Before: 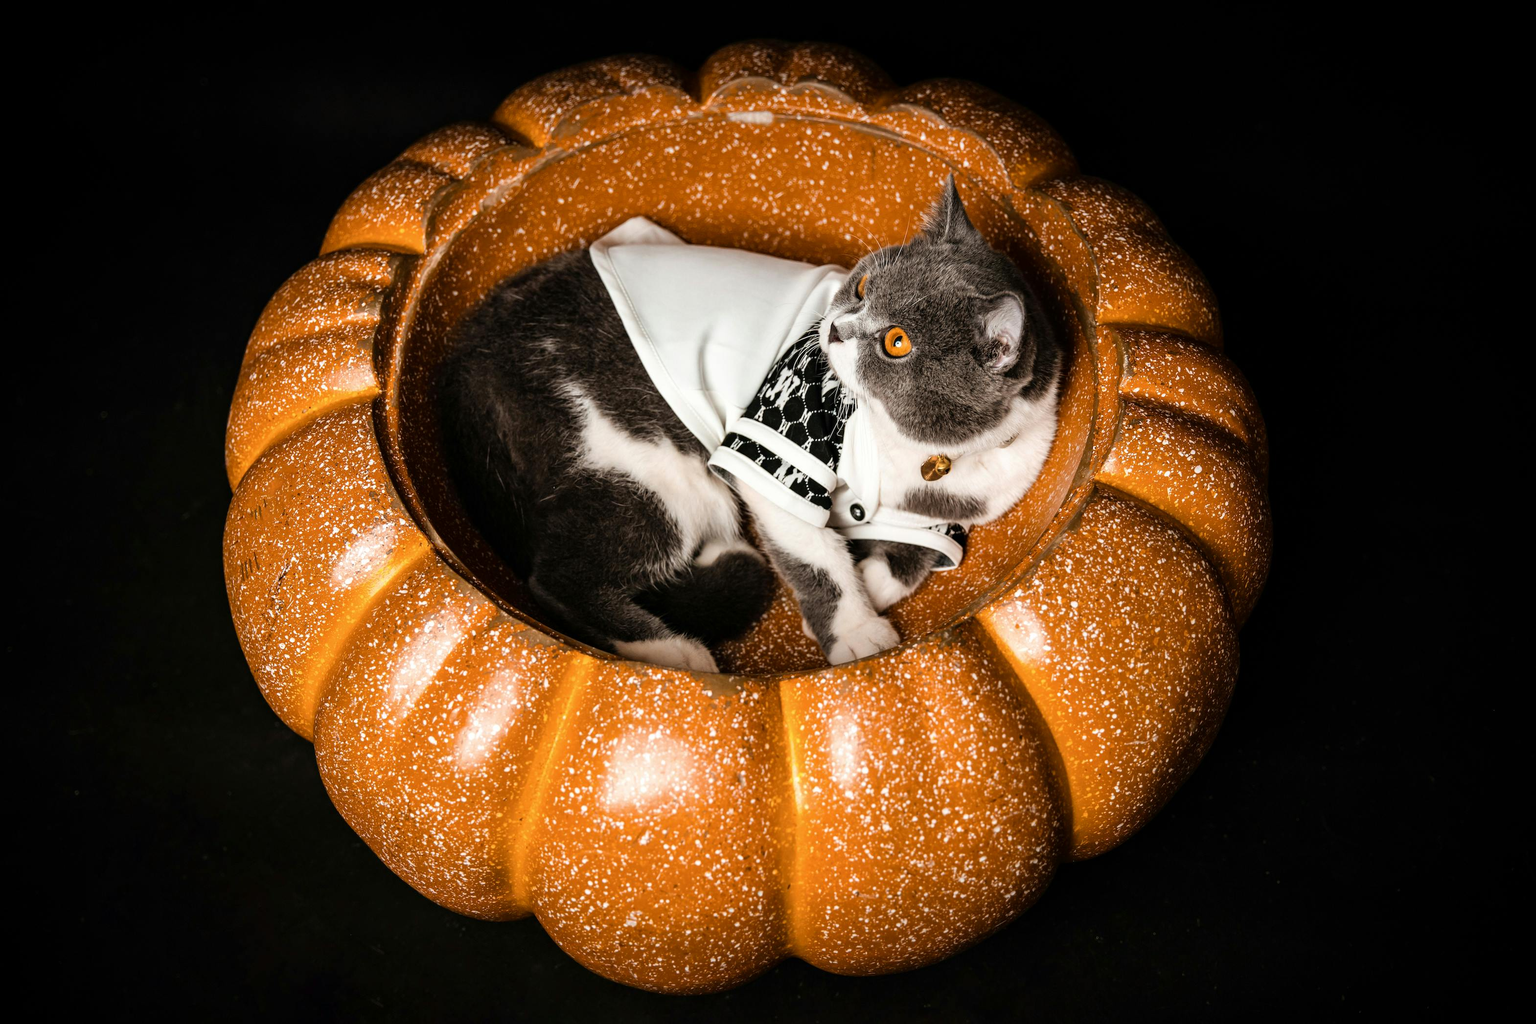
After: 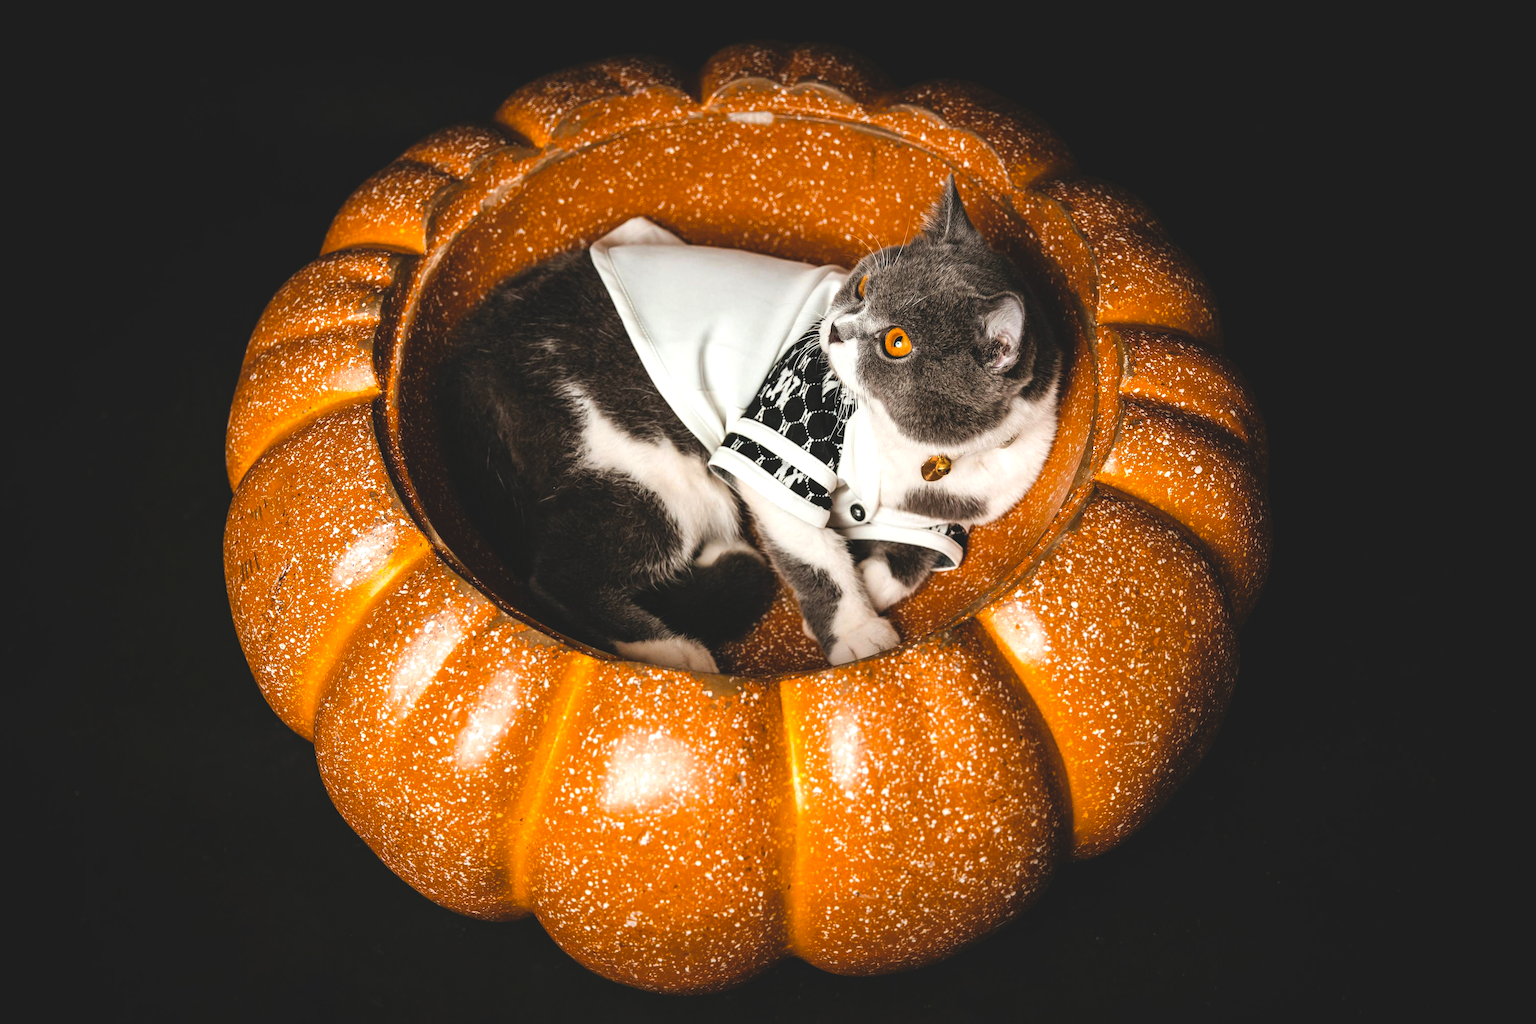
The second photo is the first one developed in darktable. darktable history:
exposure: black level correction -0.015, compensate highlight preservation false
color balance: contrast 6.48%, output saturation 113.3%
